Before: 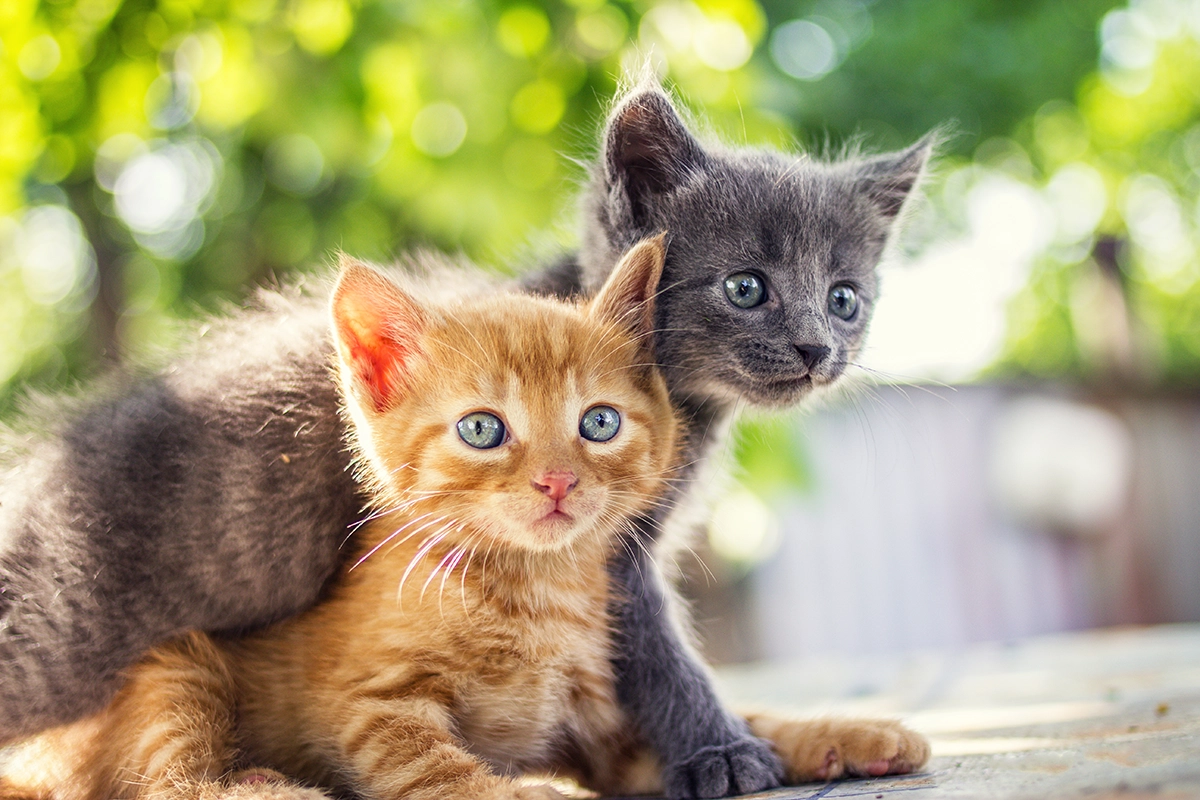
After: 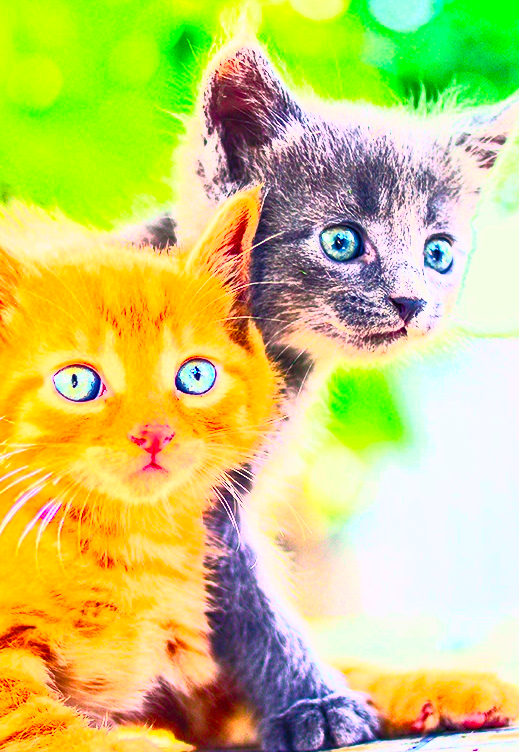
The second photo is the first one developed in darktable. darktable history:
color balance rgb: shadows lift › chroma 2.045%, shadows lift › hue 215.61°, perceptual saturation grading › global saturation 30.178%, global vibrance 20%
crop: left 33.717%, top 5.935%, right 22.953%
contrast brightness saturation: contrast 0.993, brightness 0.983, saturation 0.984
base curve: curves: ch0 [(0, 0) (0.579, 0.807) (1, 1)]
tone curve: curves: ch0 [(0, 0) (0.059, 0.027) (0.162, 0.125) (0.304, 0.279) (0.547, 0.532) (0.828, 0.815) (1, 0.983)]; ch1 [(0, 0) (0.23, 0.166) (0.34, 0.308) (0.371, 0.337) (0.429, 0.411) (0.477, 0.462) (0.499, 0.498) (0.529, 0.537) (0.559, 0.582) (0.743, 0.798) (1, 1)]; ch2 [(0, 0) (0.431, 0.414) (0.498, 0.503) (0.524, 0.528) (0.568, 0.546) (0.6, 0.597) (0.634, 0.645) (0.728, 0.742) (1, 1)], color space Lab, independent channels, preserve colors none
